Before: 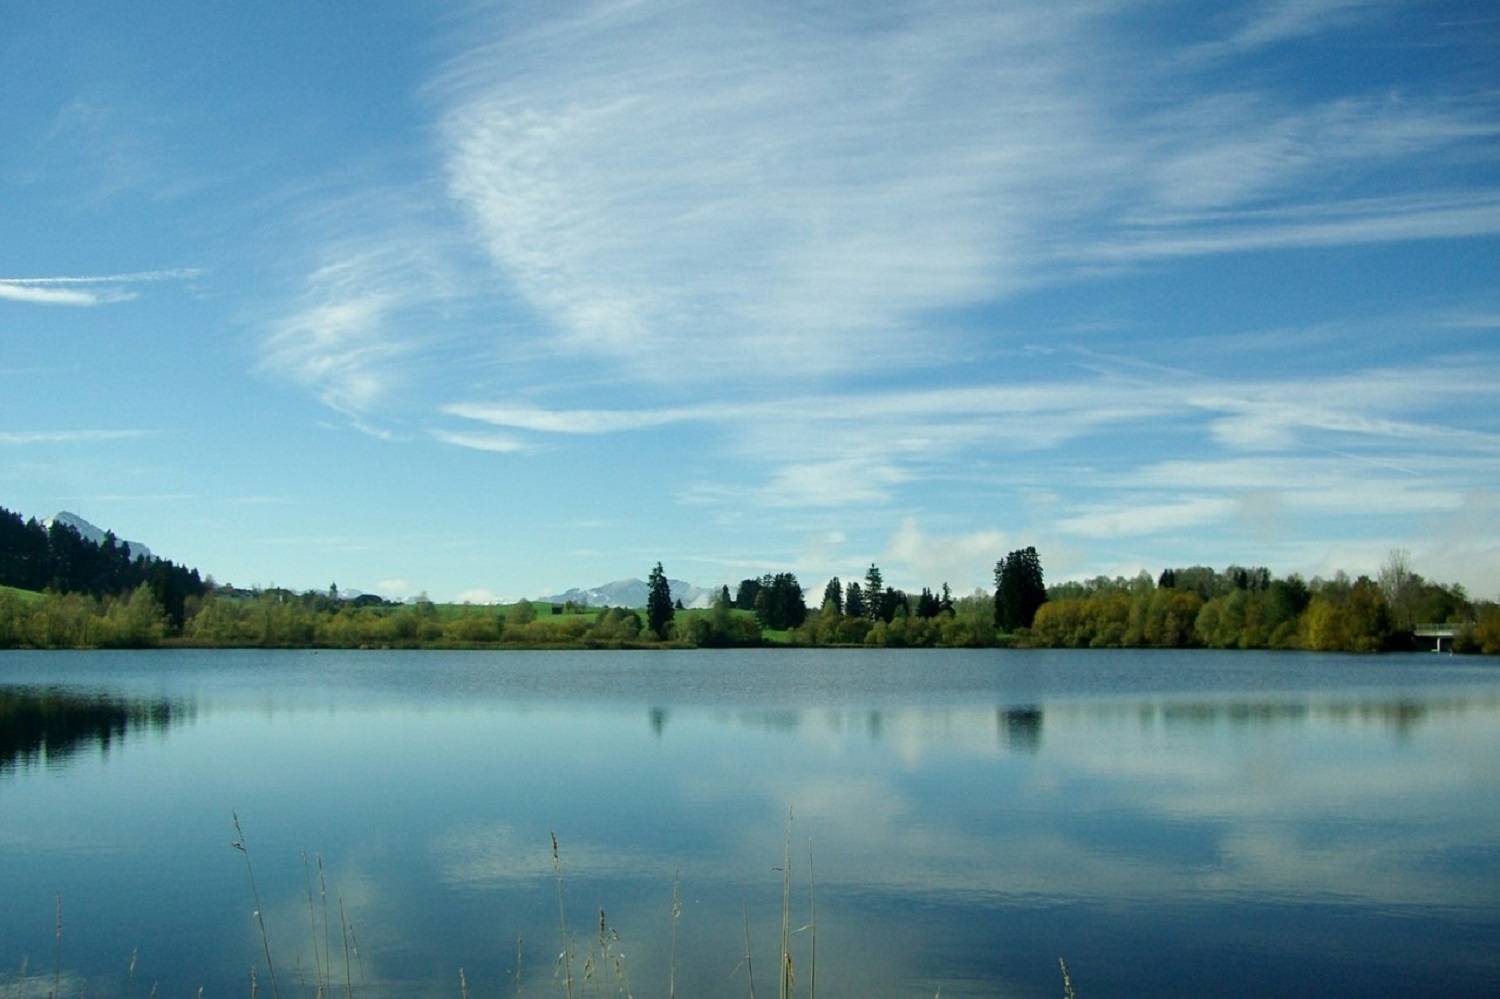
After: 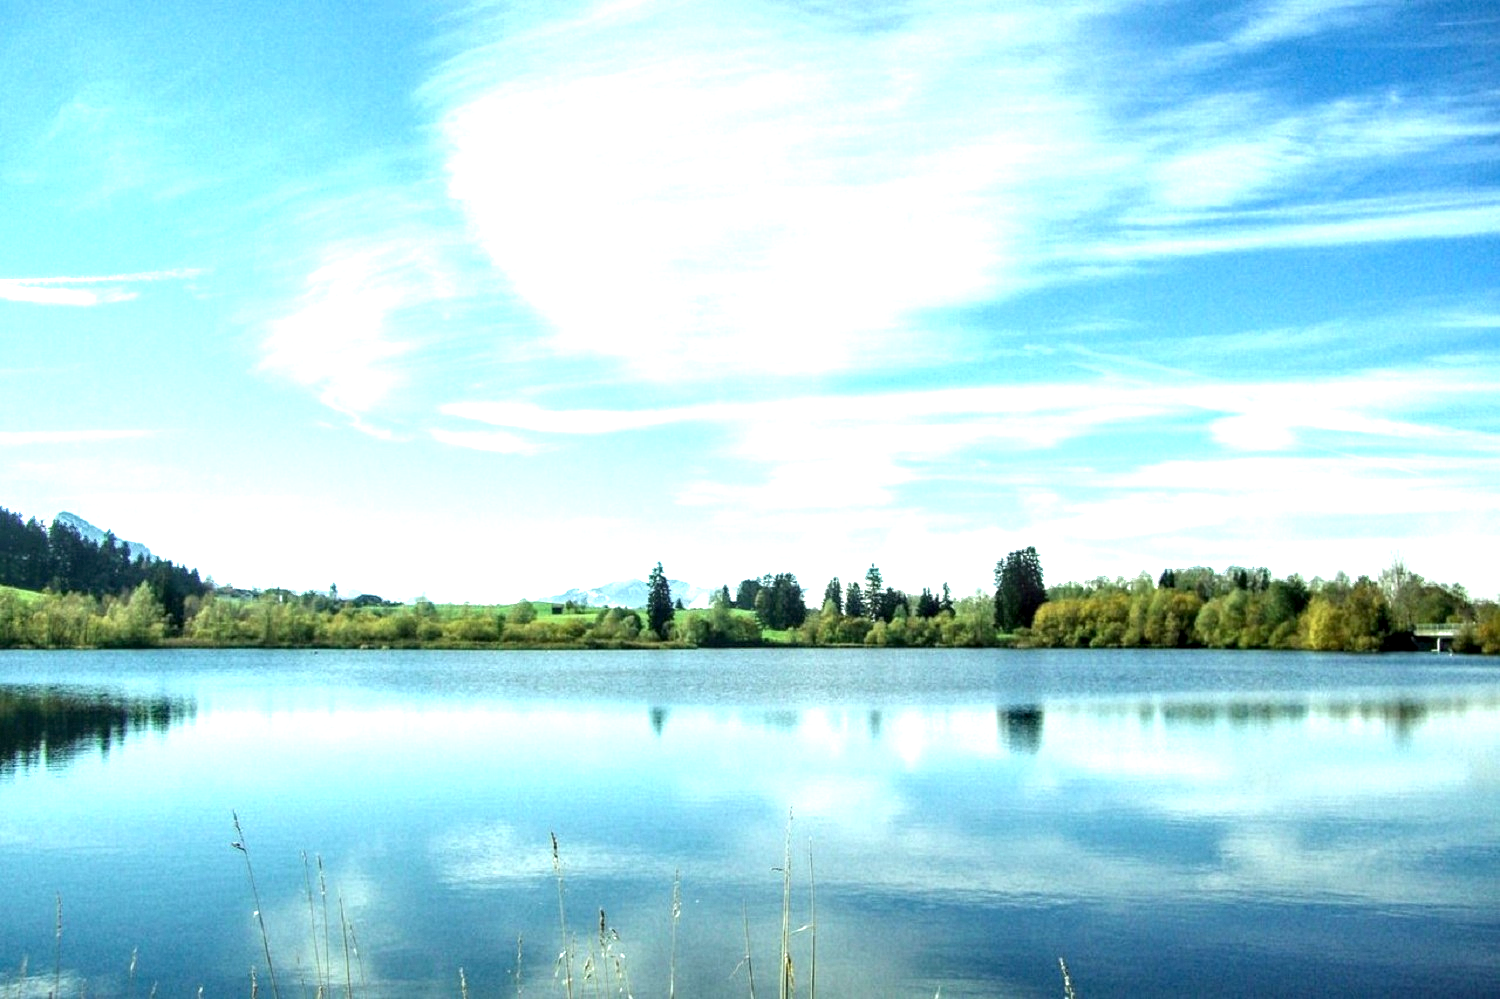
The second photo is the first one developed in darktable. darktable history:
white balance: red 0.982, blue 1.018
exposure: black level correction 0, exposure 1.5 EV, compensate exposure bias true, compensate highlight preservation false
local contrast: detail 130%
contrast equalizer: y [[0.586, 0.584, 0.576, 0.565, 0.552, 0.539], [0.5 ×6], [0.97, 0.959, 0.919, 0.859, 0.789, 0.717], [0 ×6], [0 ×6]]
